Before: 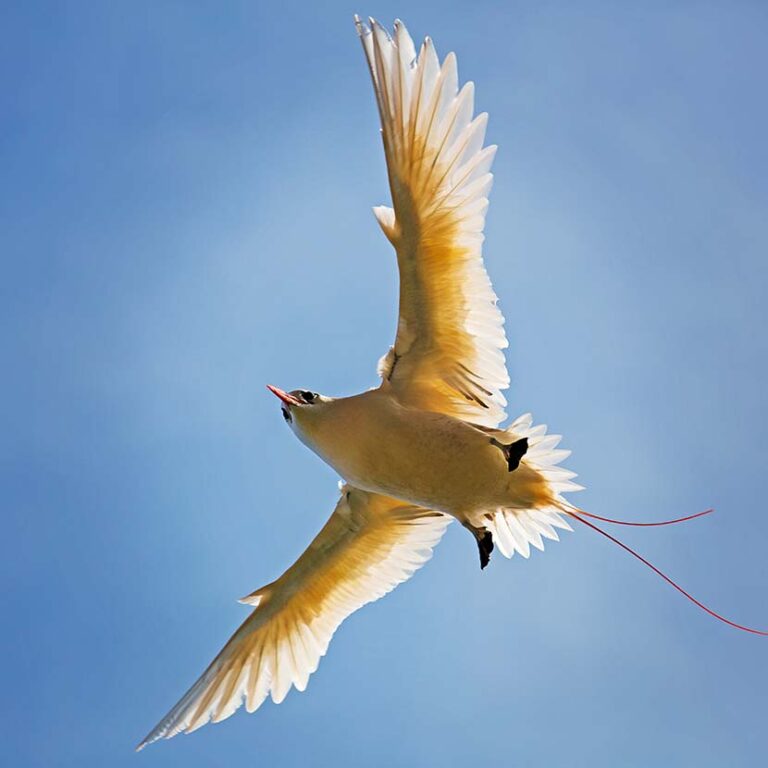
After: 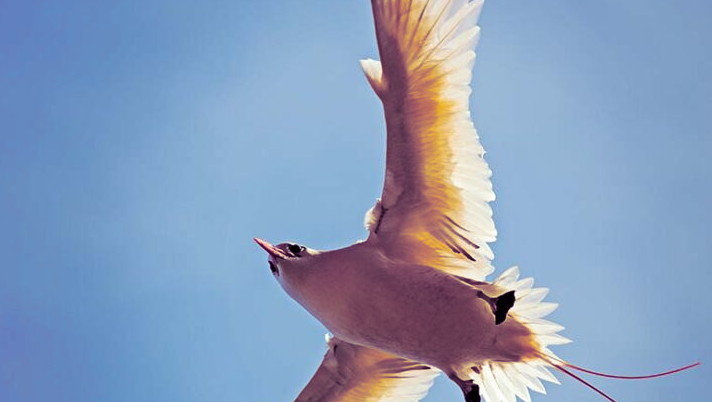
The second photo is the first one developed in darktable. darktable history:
crop: left 1.744%, top 19.225%, right 5.069%, bottom 28.357%
split-toning: shadows › hue 277.2°, shadows › saturation 0.74
